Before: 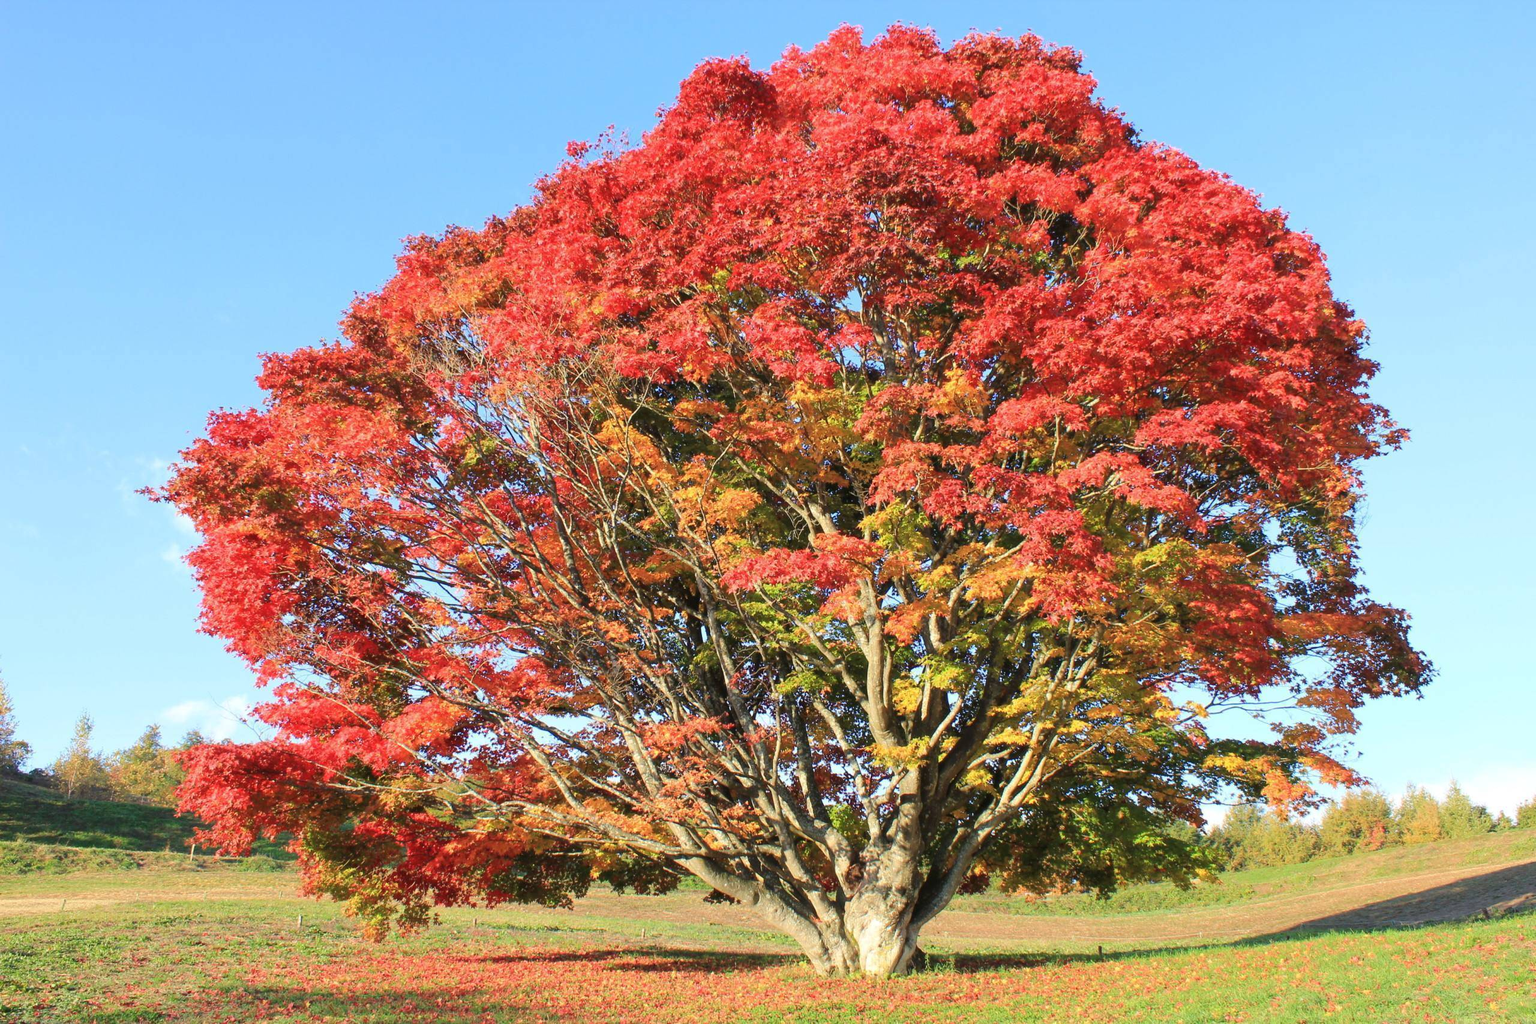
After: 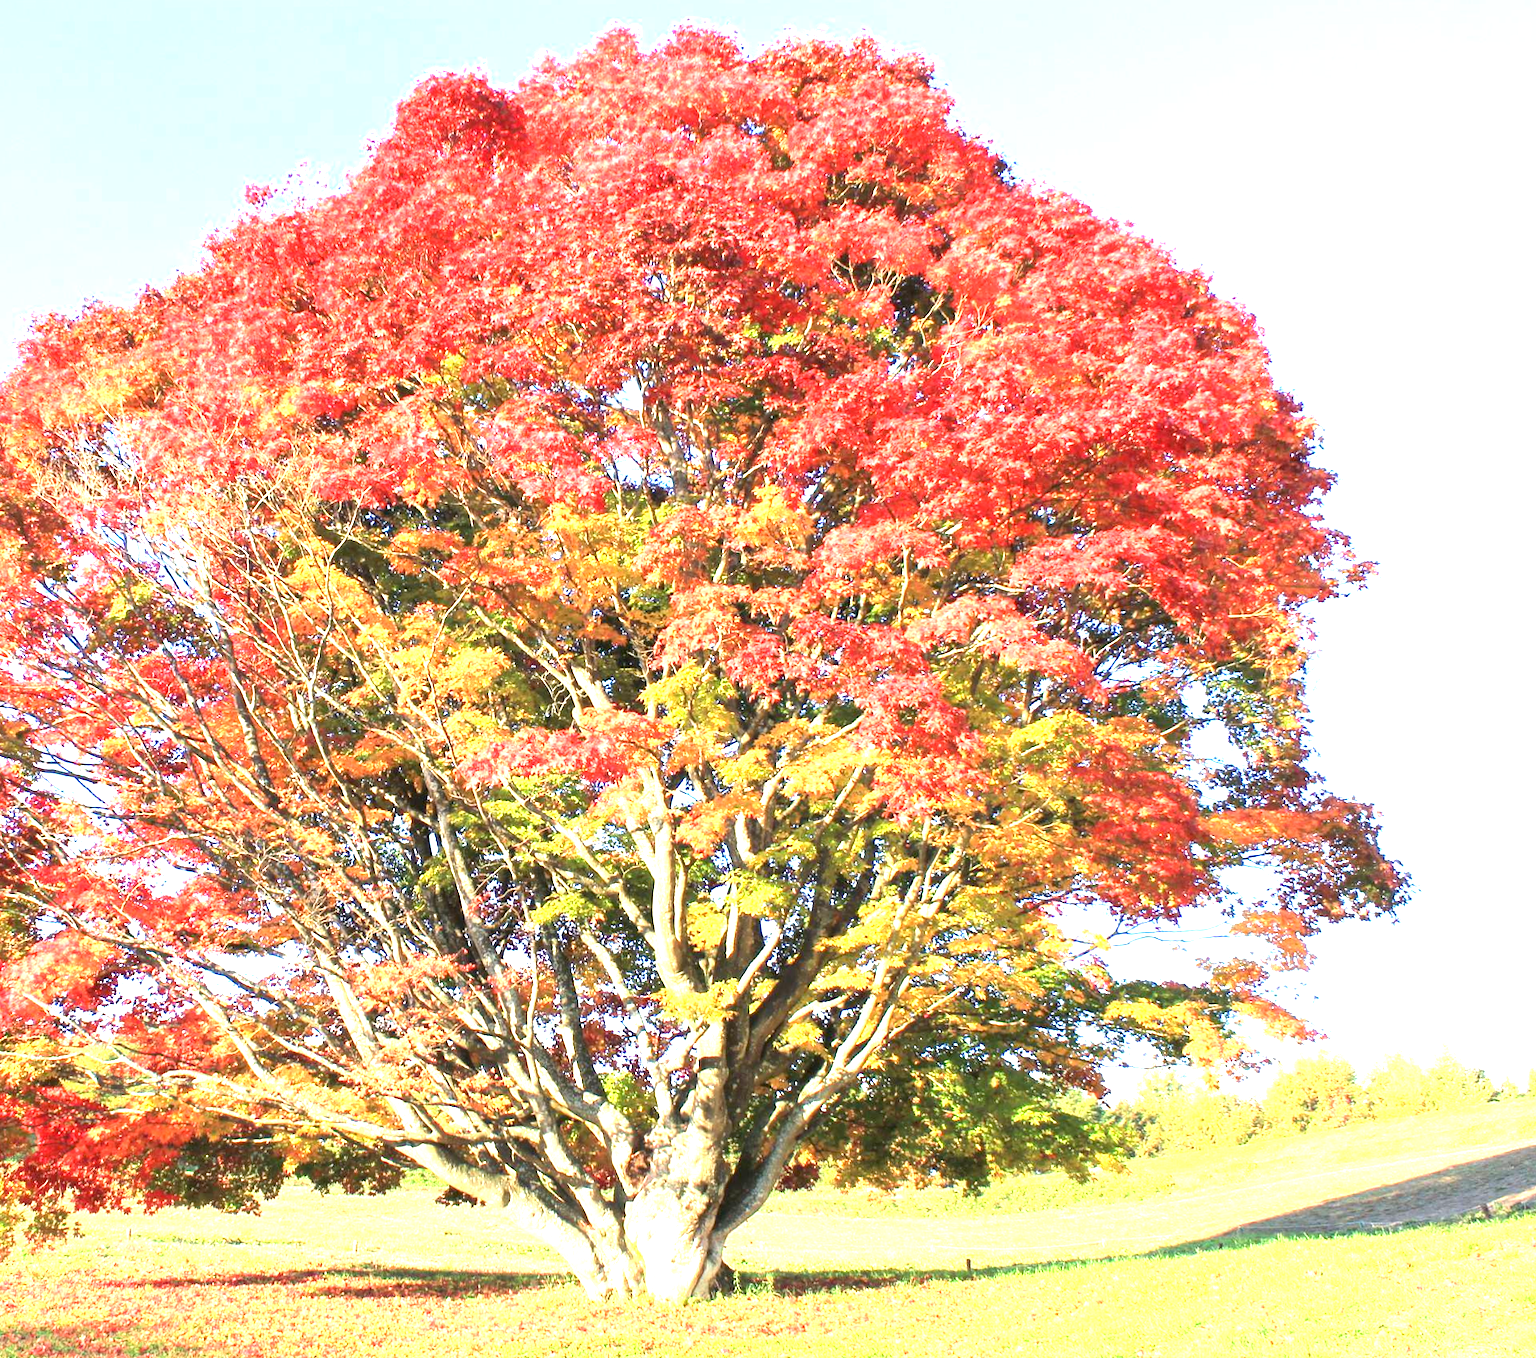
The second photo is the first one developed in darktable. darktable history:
exposure: black level correction 0.001, exposure 1.719 EV, compensate exposure bias true, compensate highlight preservation false
rotate and perspective: rotation -0.45°, automatic cropping original format, crop left 0.008, crop right 0.992, crop top 0.012, crop bottom 0.988
crop and rotate: left 24.6%
